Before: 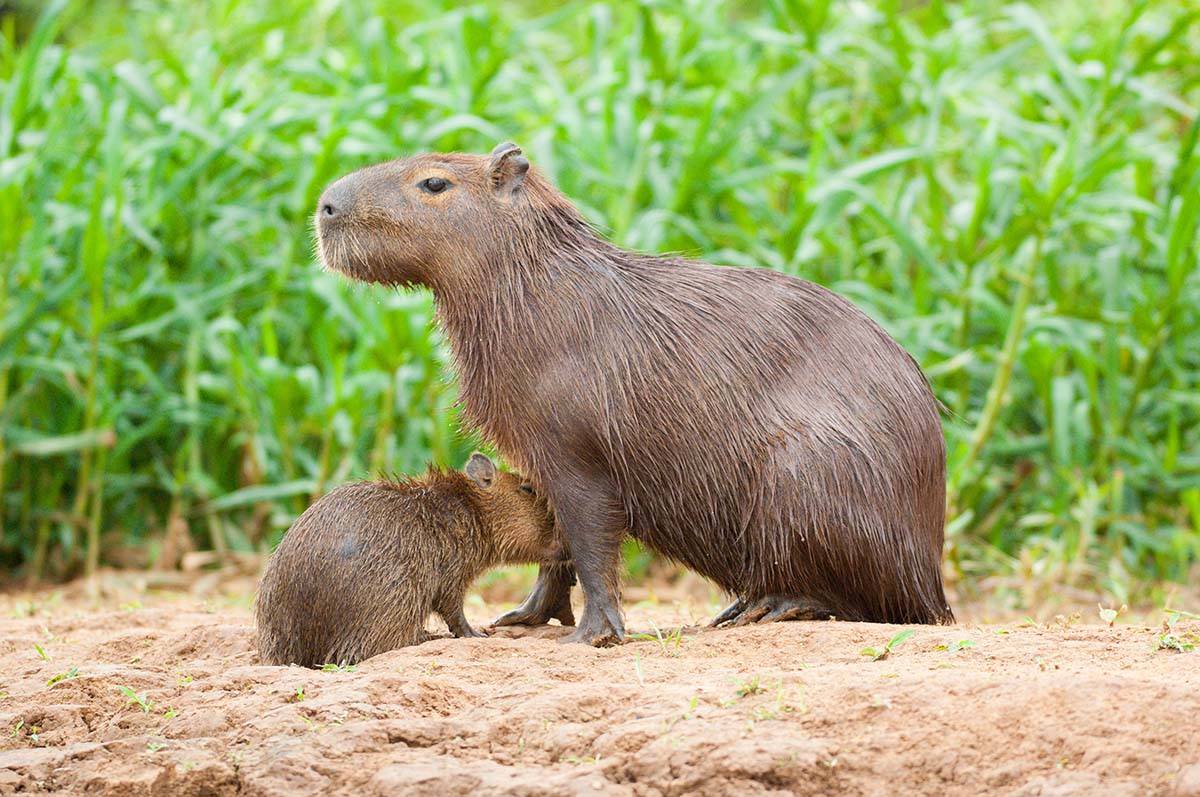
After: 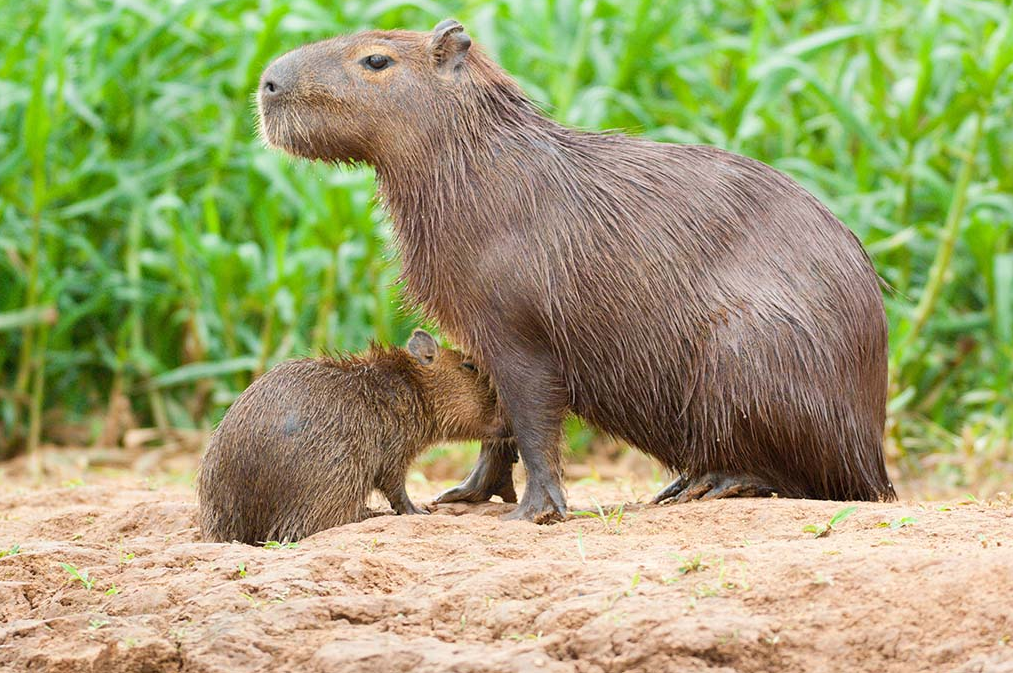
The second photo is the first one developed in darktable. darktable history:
crop and rotate: left 4.842%, top 15.51%, right 10.668%
tone equalizer: on, module defaults
